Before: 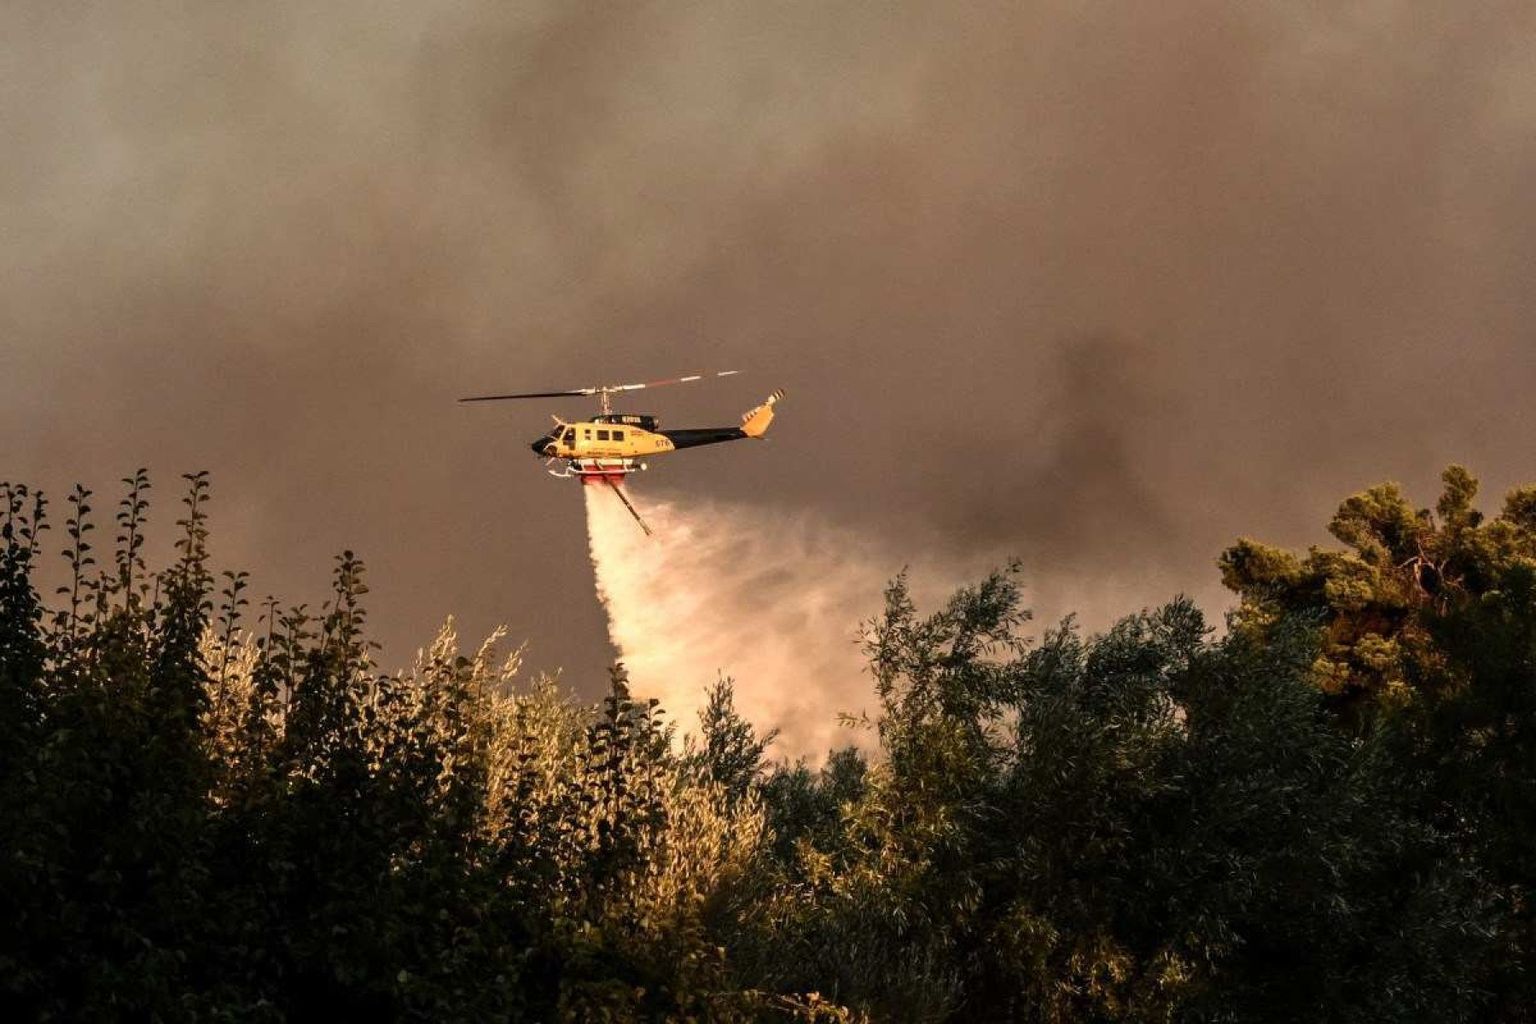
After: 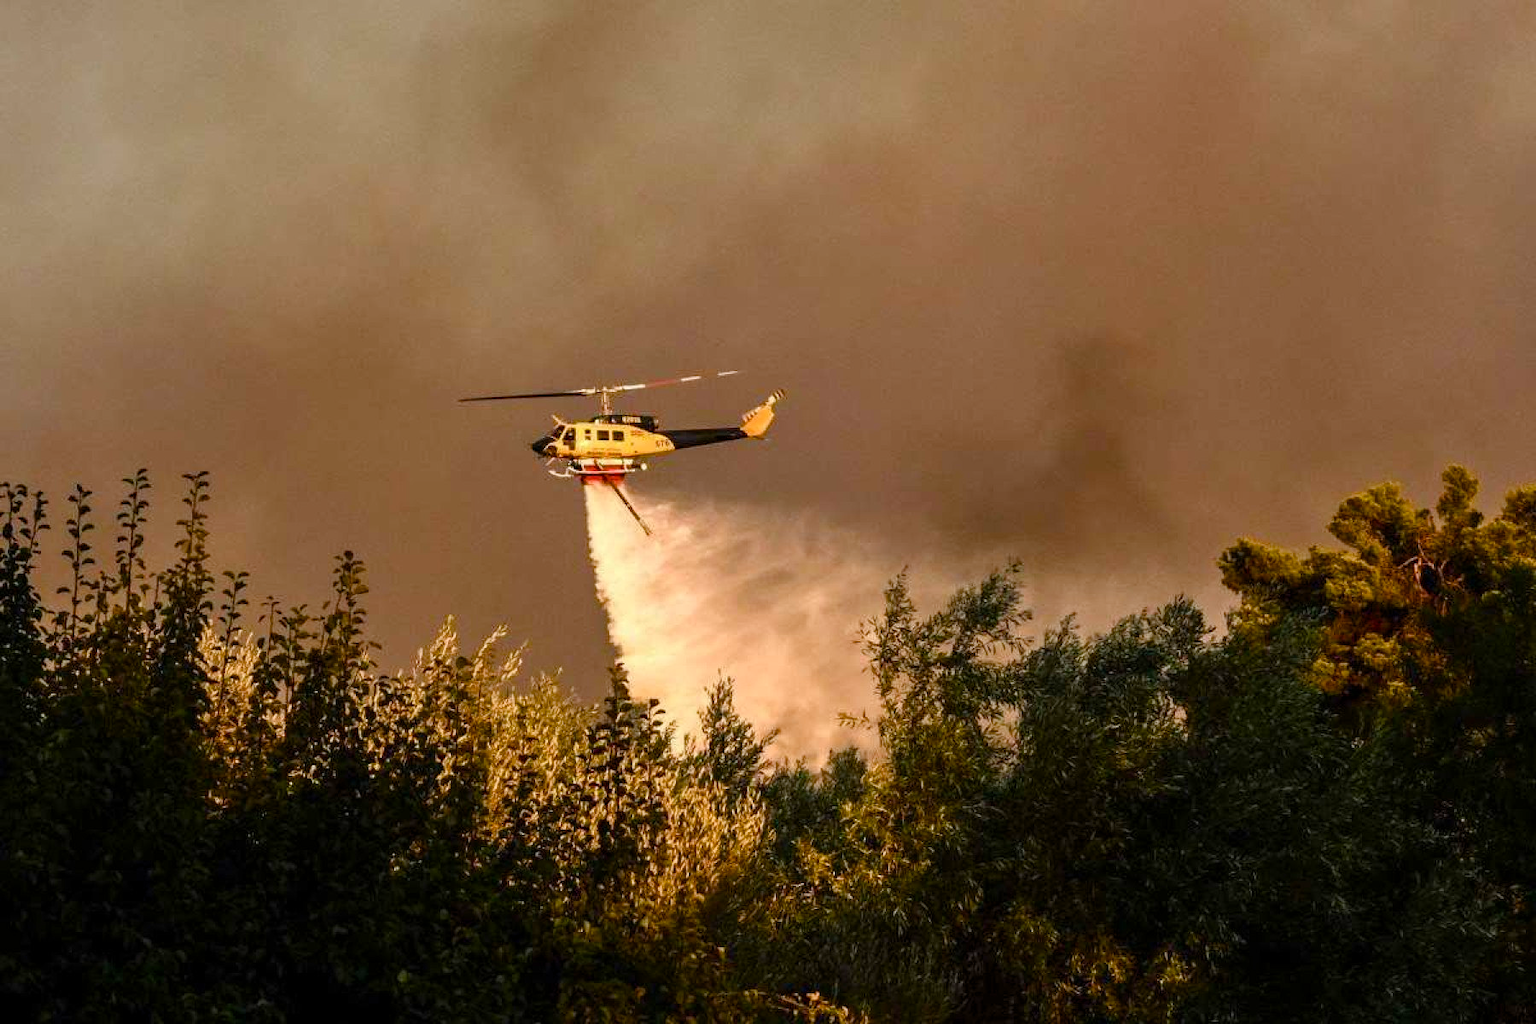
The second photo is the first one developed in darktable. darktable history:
color balance rgb: power › luminance 1.62%, perceptual saturation grading › global saturation 20%, perceptual saturation grading › highlights -25.51%, perceptual saturation grading › shadows 50.082%, global vibrance 20.36%
